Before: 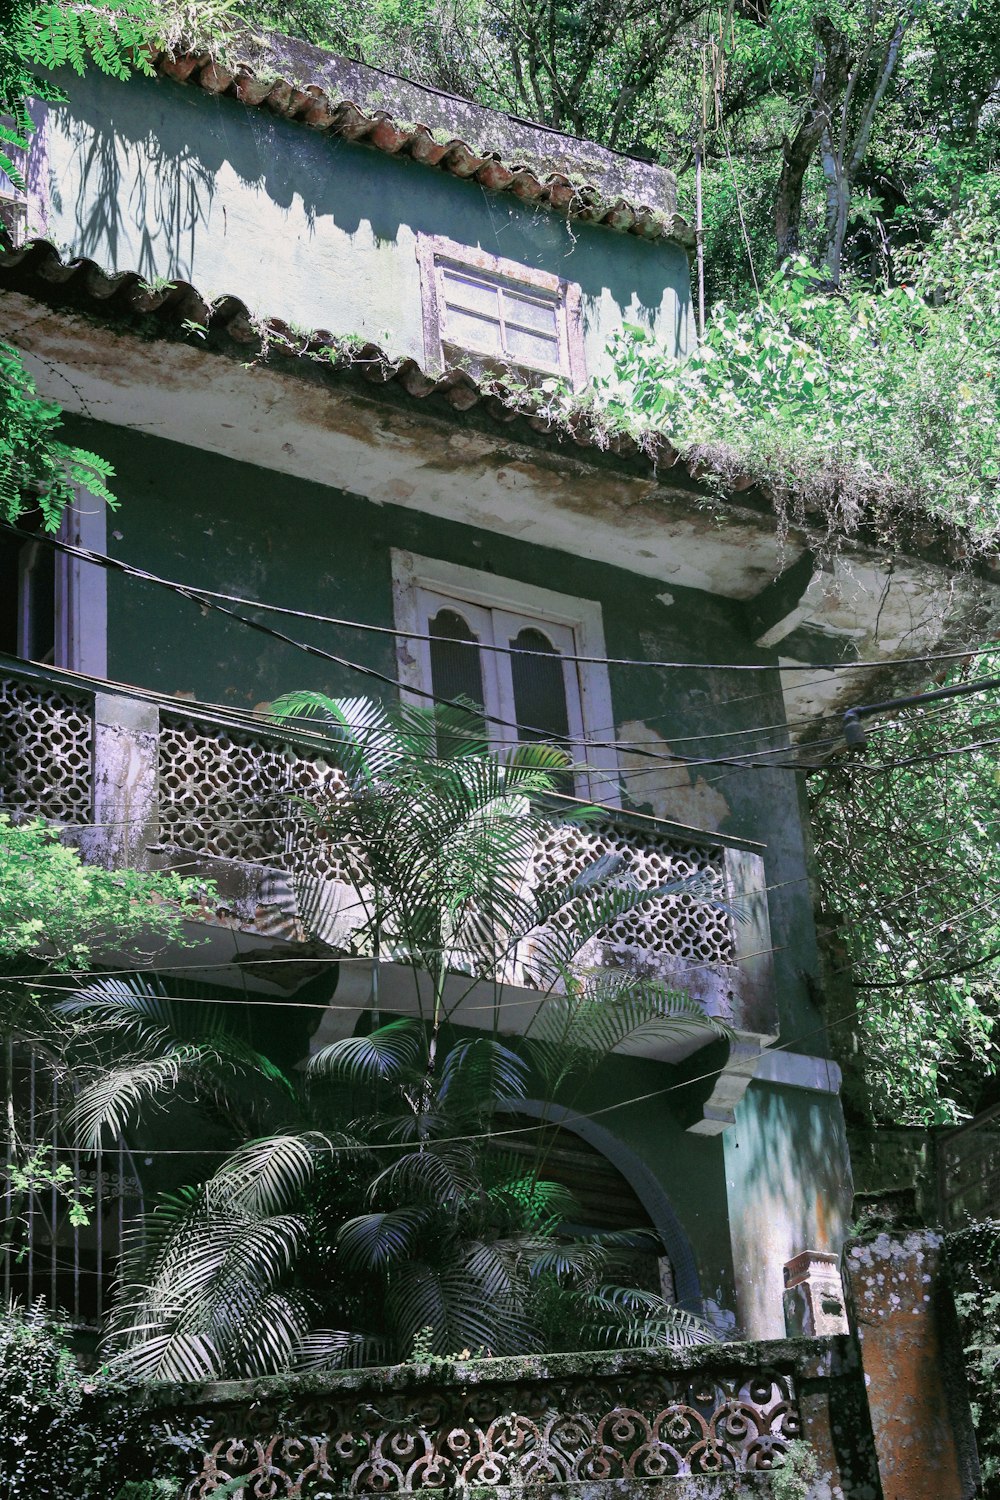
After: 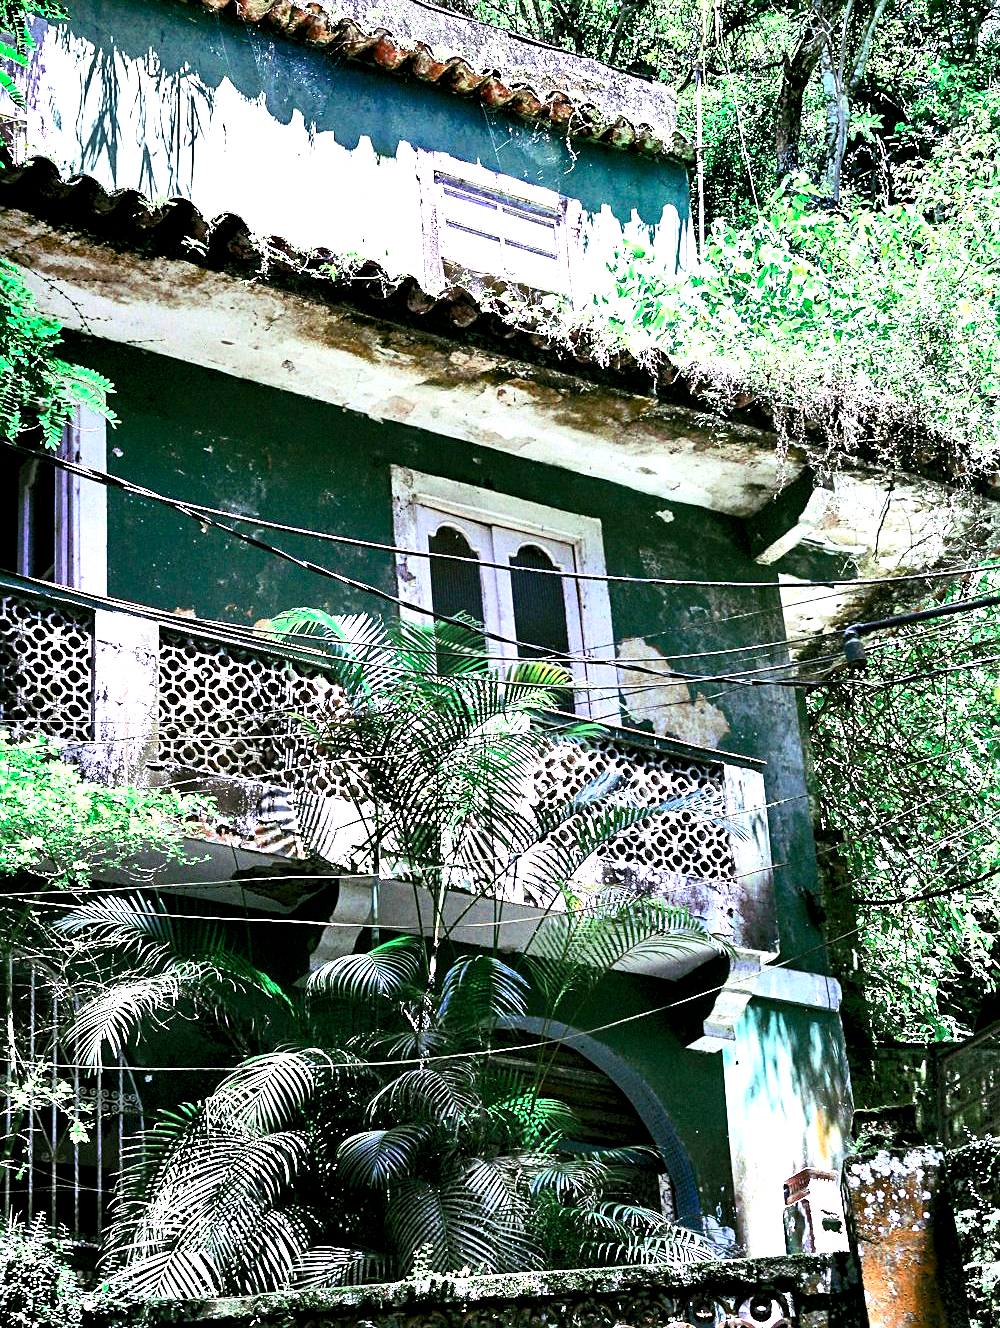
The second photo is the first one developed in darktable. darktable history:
exposure: black level correction 0, exposure 0.699 EV, compensate highlight preservation false
contrast brightness saturation: contrast 0.196, brightness 0.159, saturation 0.217
crop and rotate: top 5.549%, bottom 5.91%
sharpen: on, module defaults
contrast equalizer: y [[0.609, 0.611, 0.615, 0.613, 0.607, 0.603], [0.504, 0.498, 0.496, 0.499, 0.506, 0.516], [0 ×6], [0 ×6], [0 ×6]]
color balance rgb: perceptual saturation grading › global saturation 34.994%, perceptual saturation grading › highlights -25.102%, perceptual saturation grading › shadows 26.033%, perceptual brilliance grading › global brilliance 21.411%, perceptual brilliance grading › shadows -34.791%, global vibrance 10.979%
